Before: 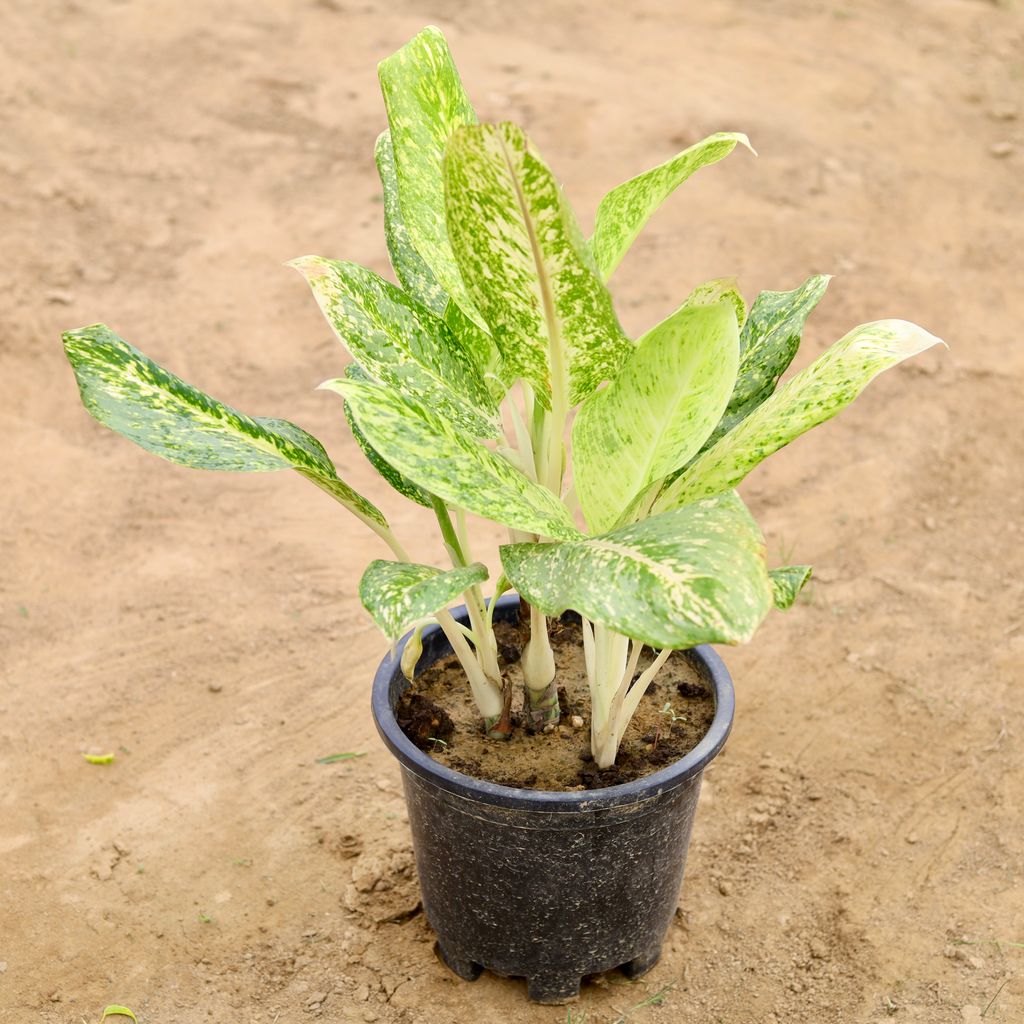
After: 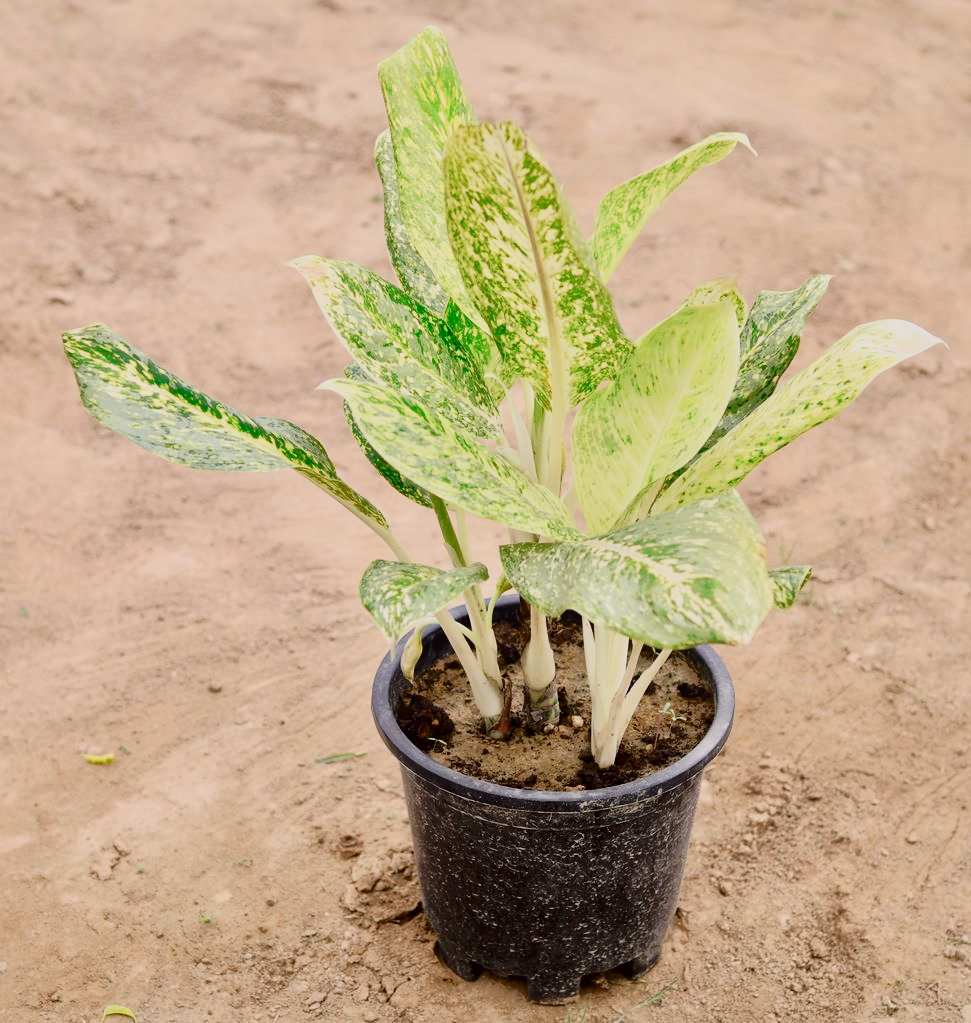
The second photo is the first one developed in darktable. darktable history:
crop and rotate: left 0%, right 5.129%
tone curve: curves: ch0 [(0, 0.032) (0.094, 0.08) (0.265, 0.208) (0.41, 0.417) (0.498, 0.496) (0.638, 0.673) (0.819, 0.841) (0.96, 0.899)]; ch1 [(0, 0) (0.161, 0.092) (0.37, 0.302) (0.417, 0.434) (0.495, 0.504) (0.576, 0.589) (0.725, 0.765) (1, 1)]; ch2 [(0, 0) (0.352, 0.403) (0.45, 0.469) (0.521, 0.515) (0.59, 0.579) (1, 1)], color space Lab, independent channels, preserve colors none
local contrast: mode bilateral grid, contrast 20, coarseness 49, detail 149%, midtone range 0.2
filmic rgb: black relative exposure -8.03 EV, white relative exposure 4.06 EV, hardness 4.1, contrast 0.922
